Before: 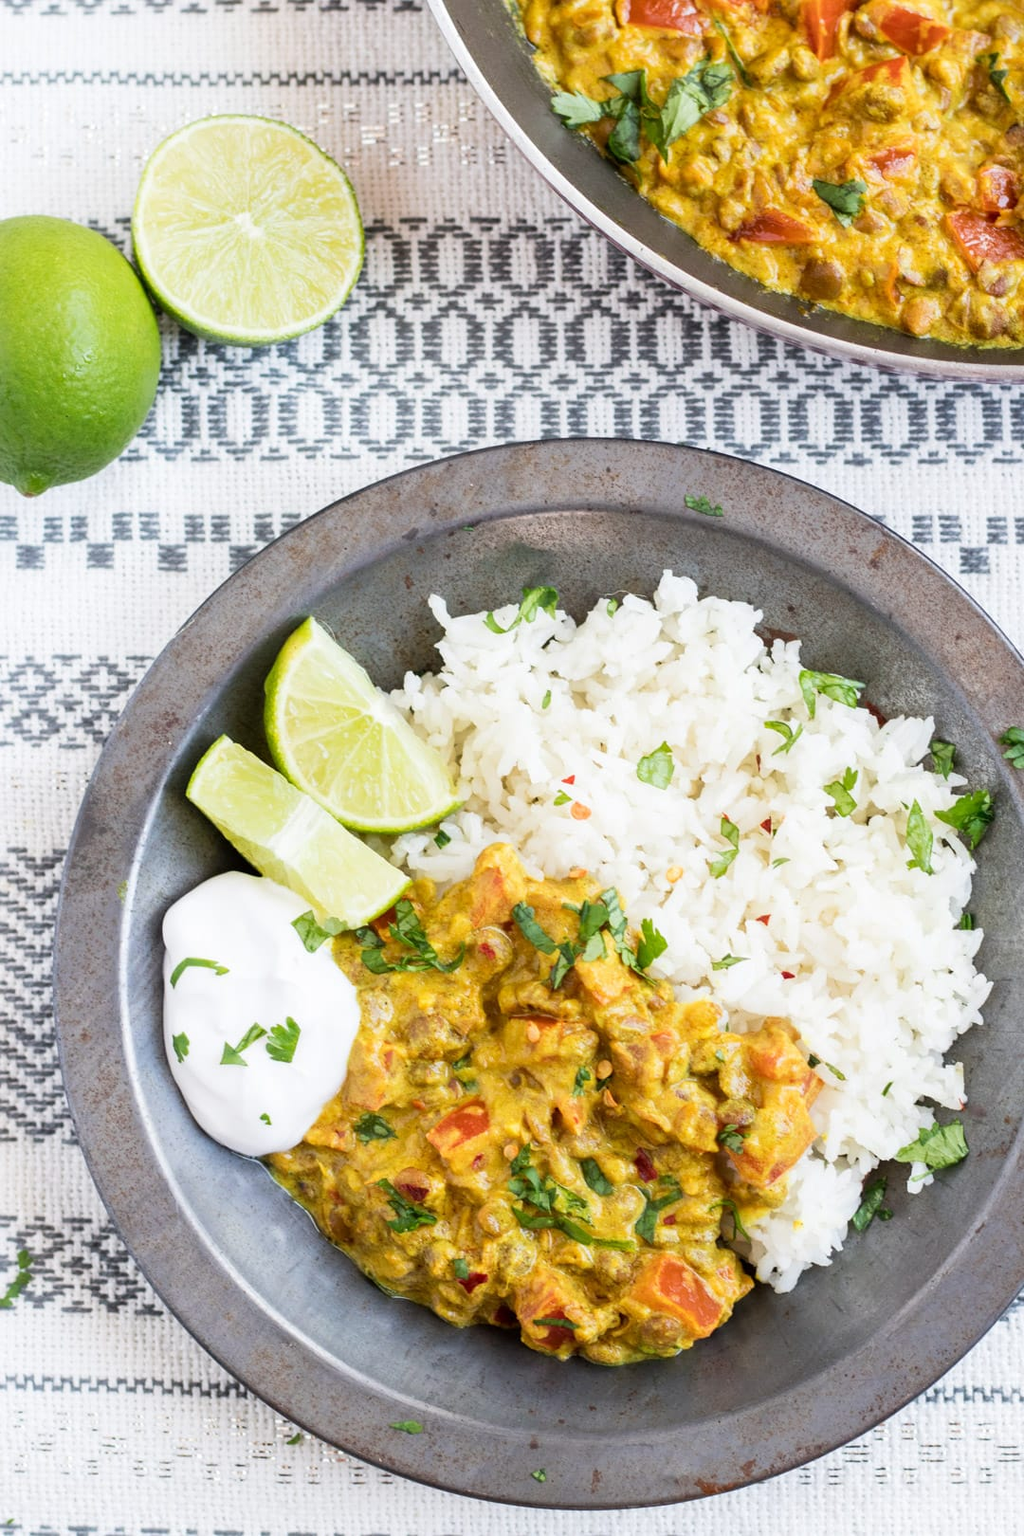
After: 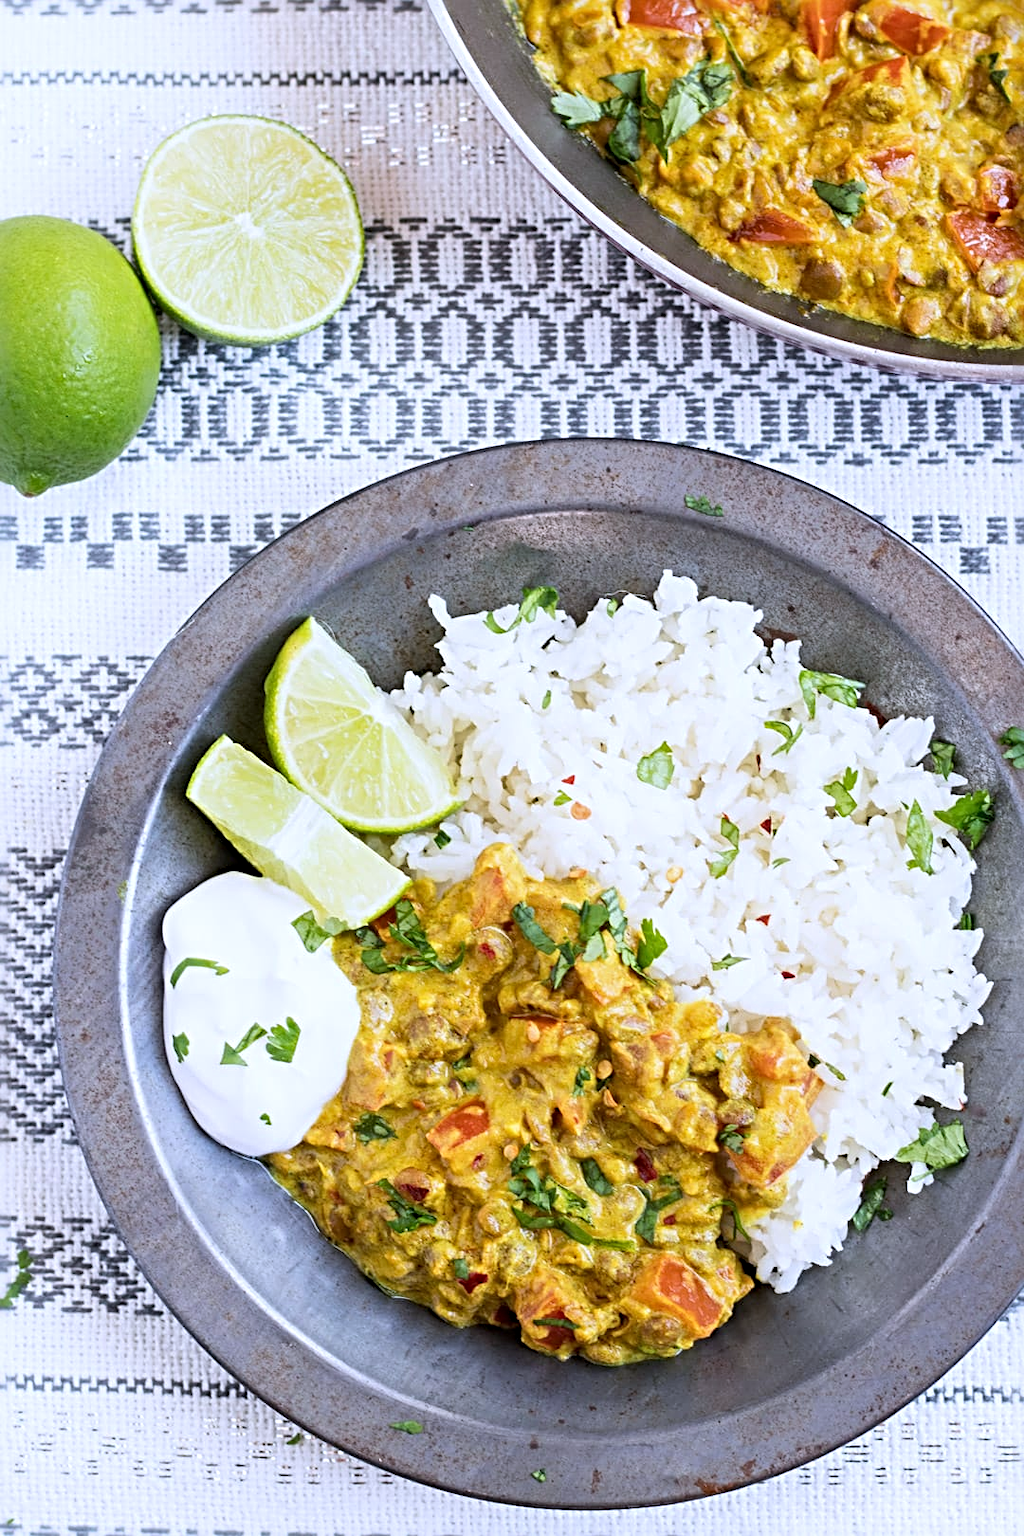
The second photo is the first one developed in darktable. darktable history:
white balance: red 0.967, blue 1.119, emerald 0.756
sharpen: radius 4.883
